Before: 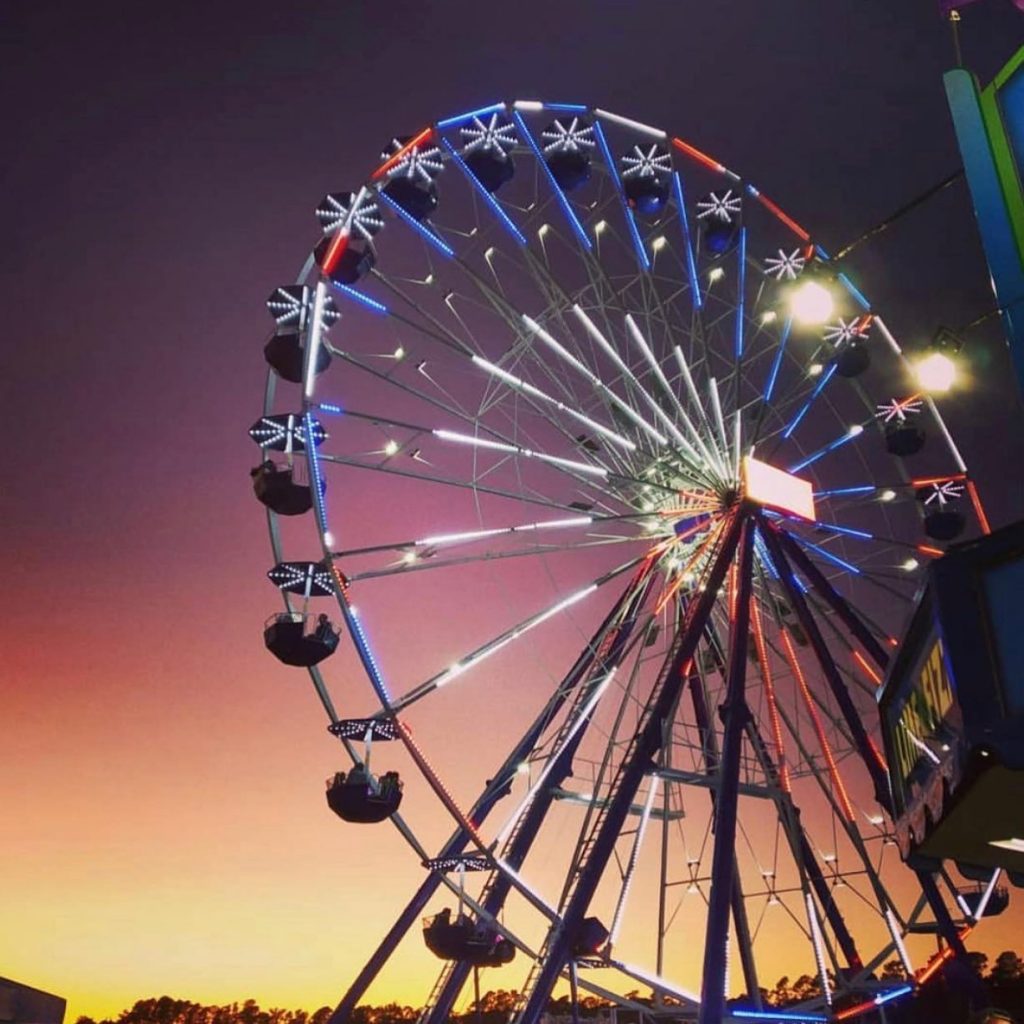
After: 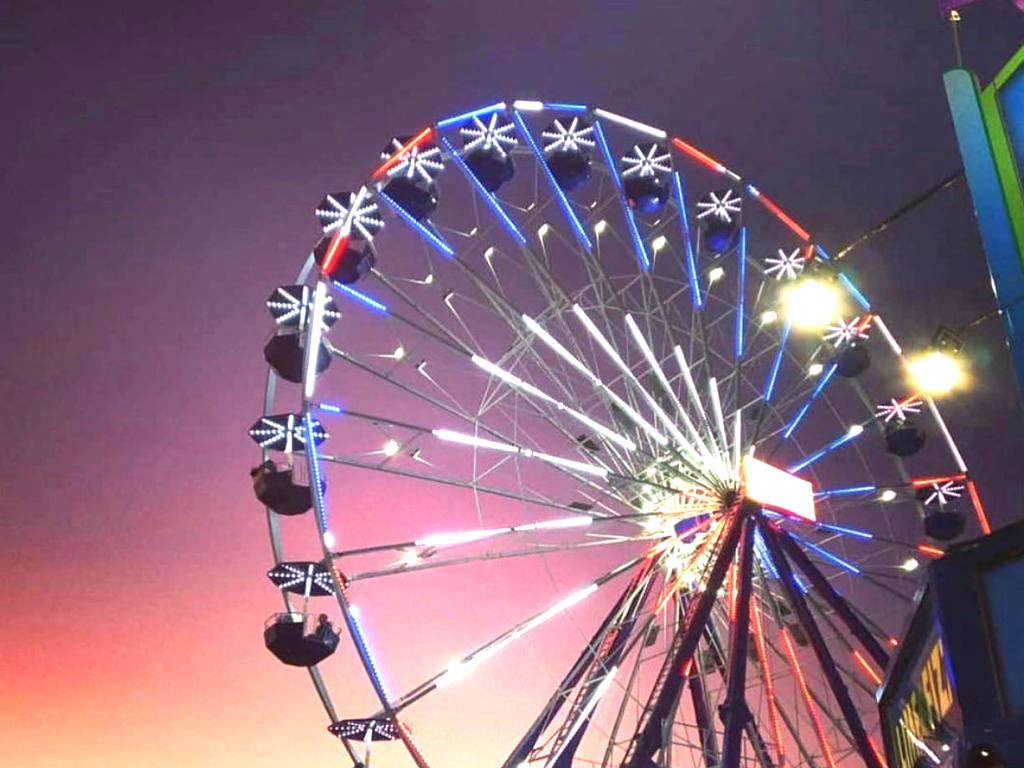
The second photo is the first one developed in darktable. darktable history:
crop: bottom 24.988%
exposure: exposure 1.25 EV, compensate exposure bias true, compensate highlight preservation false
